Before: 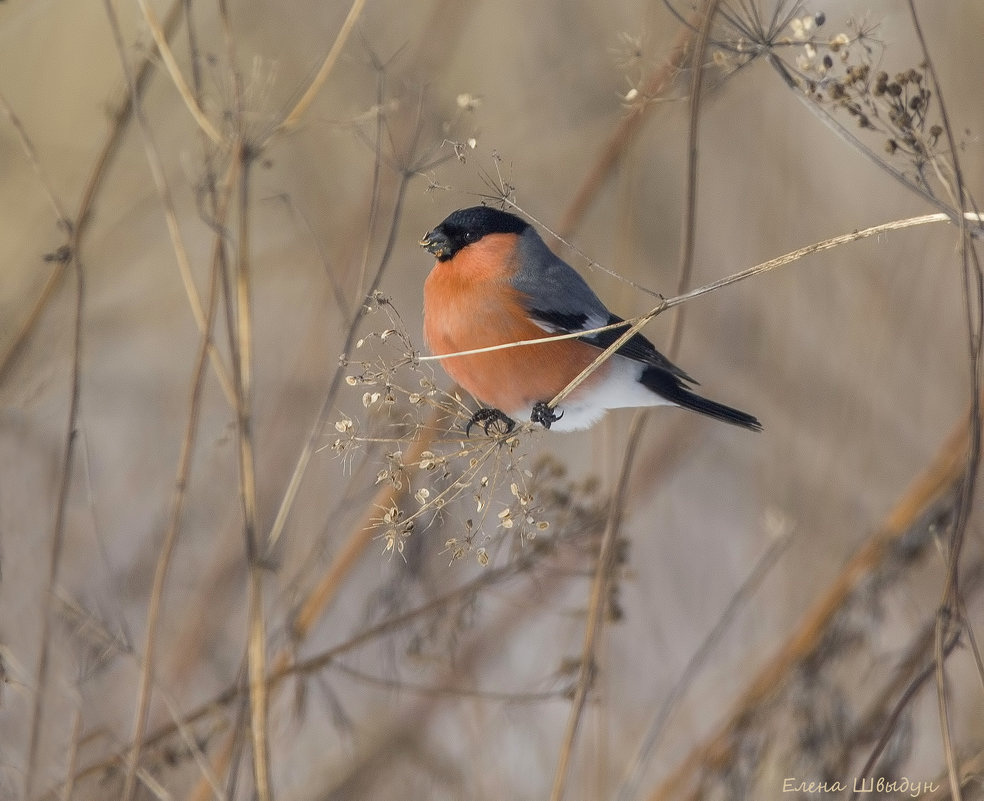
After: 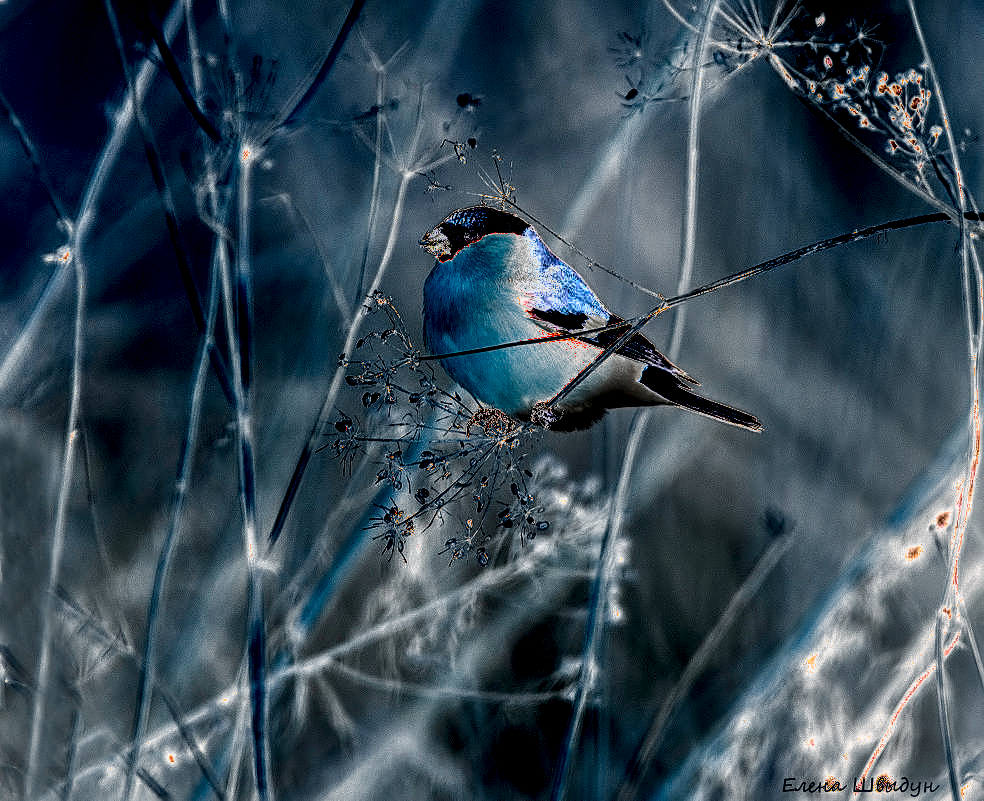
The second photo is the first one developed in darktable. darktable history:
sharpen: on, module defaults
exposure: black level correction 0, exposure 3.929 EV, compensate highlight preservation false
local contrast: detail 109%
shadows and highlights: shadows 25.95, highlights -48.01, soften with gaussian
